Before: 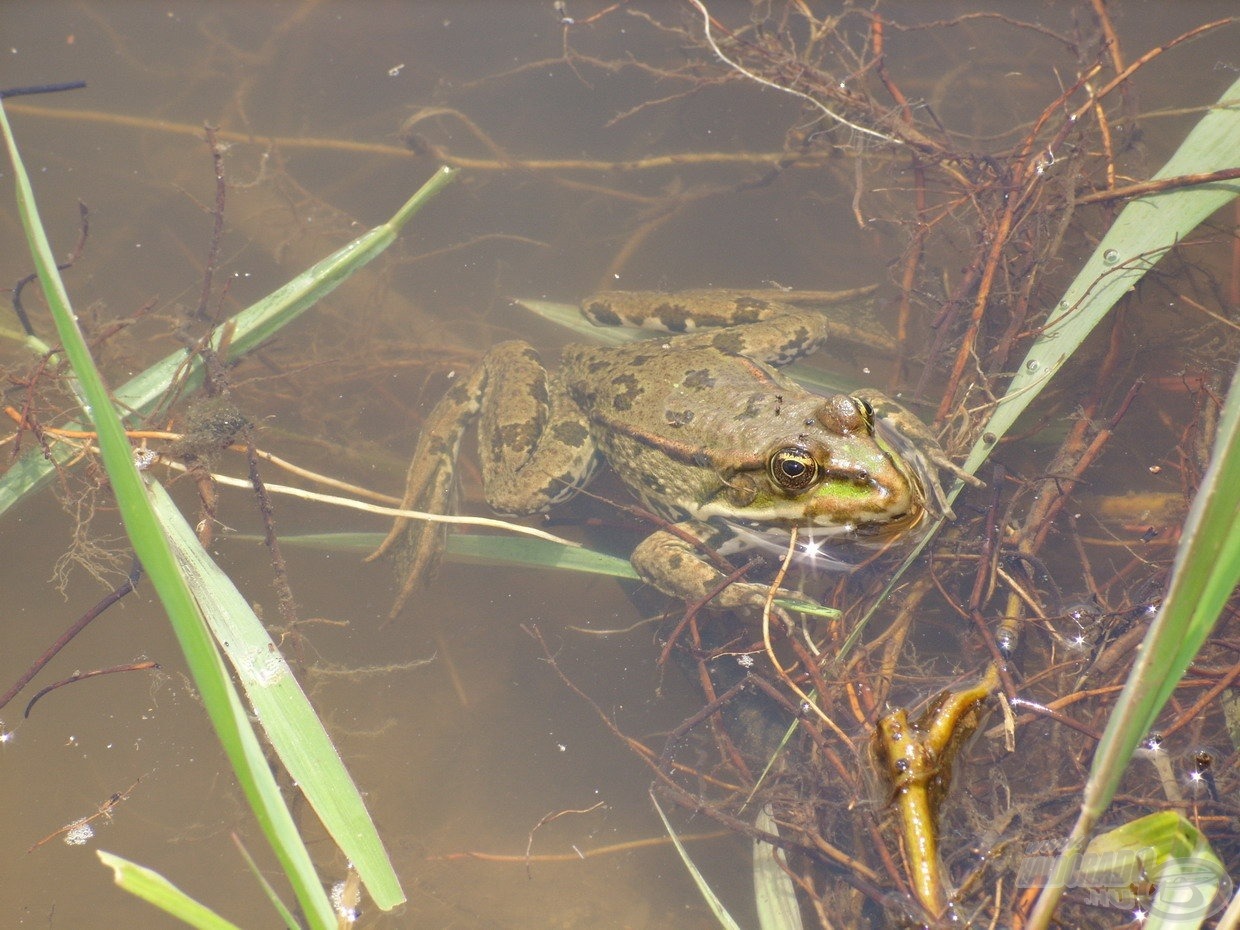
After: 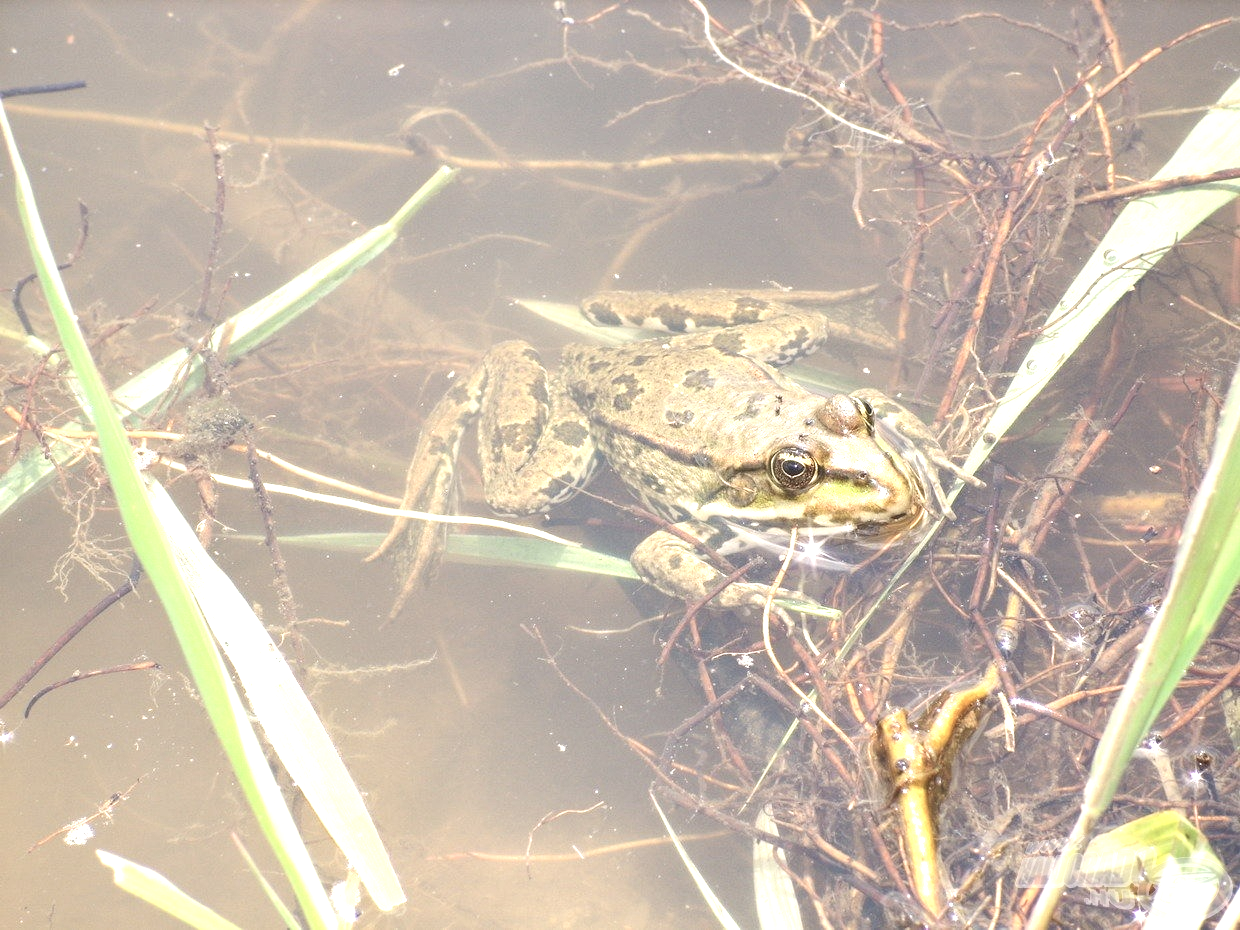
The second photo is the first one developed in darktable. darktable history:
contrast brightness saturation: contrast 0.098, saturation -0.304
exposure: black level correction 0, exposure 1.199 EV, compensate exposure bias true, compensate highlight preservation false
